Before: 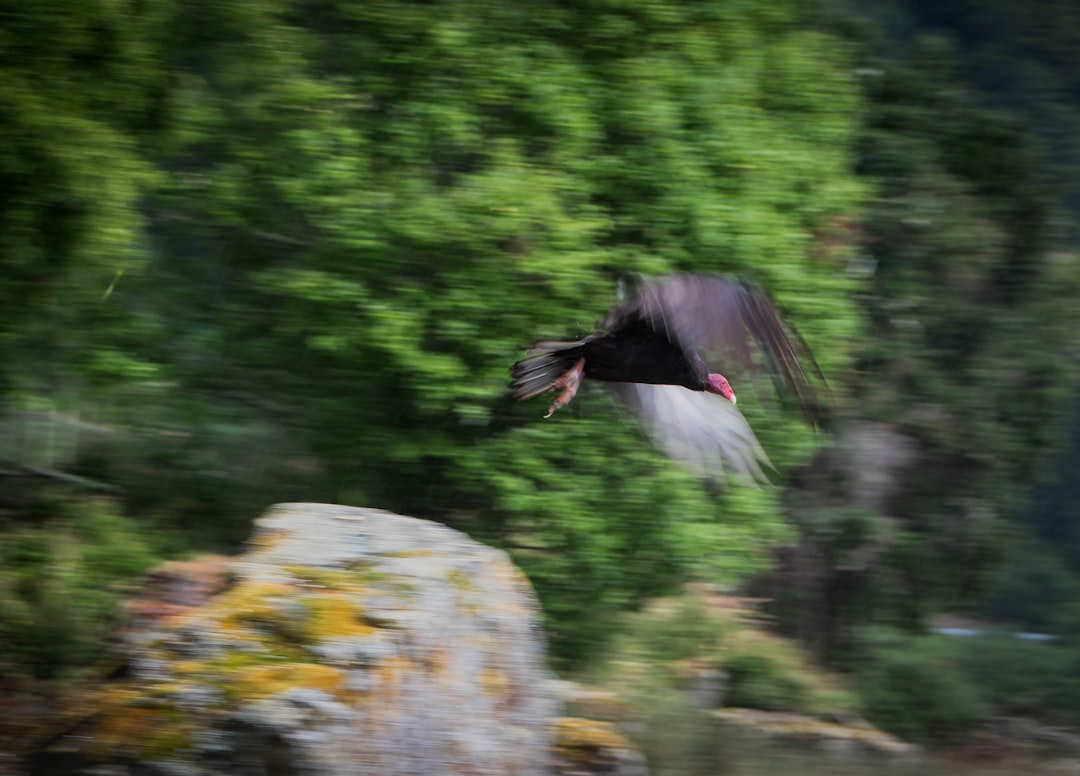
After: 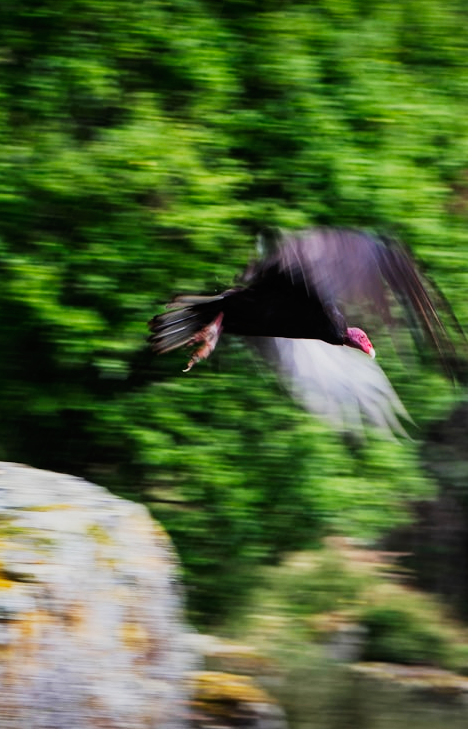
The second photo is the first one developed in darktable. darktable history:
exposure: exposure -1 EV, compensate highlight preservation false
crop: left 33.452%, top 6.025%, right 23.155%
base curve: curves: ch0 [(0, 0) (0.007, 0.004) (0.027, 0.03) (0.046, 0.07) (0.207, 0.54) (0.442, 0.872) (0.673, 0.972) (1, 1)], preserve colors none
